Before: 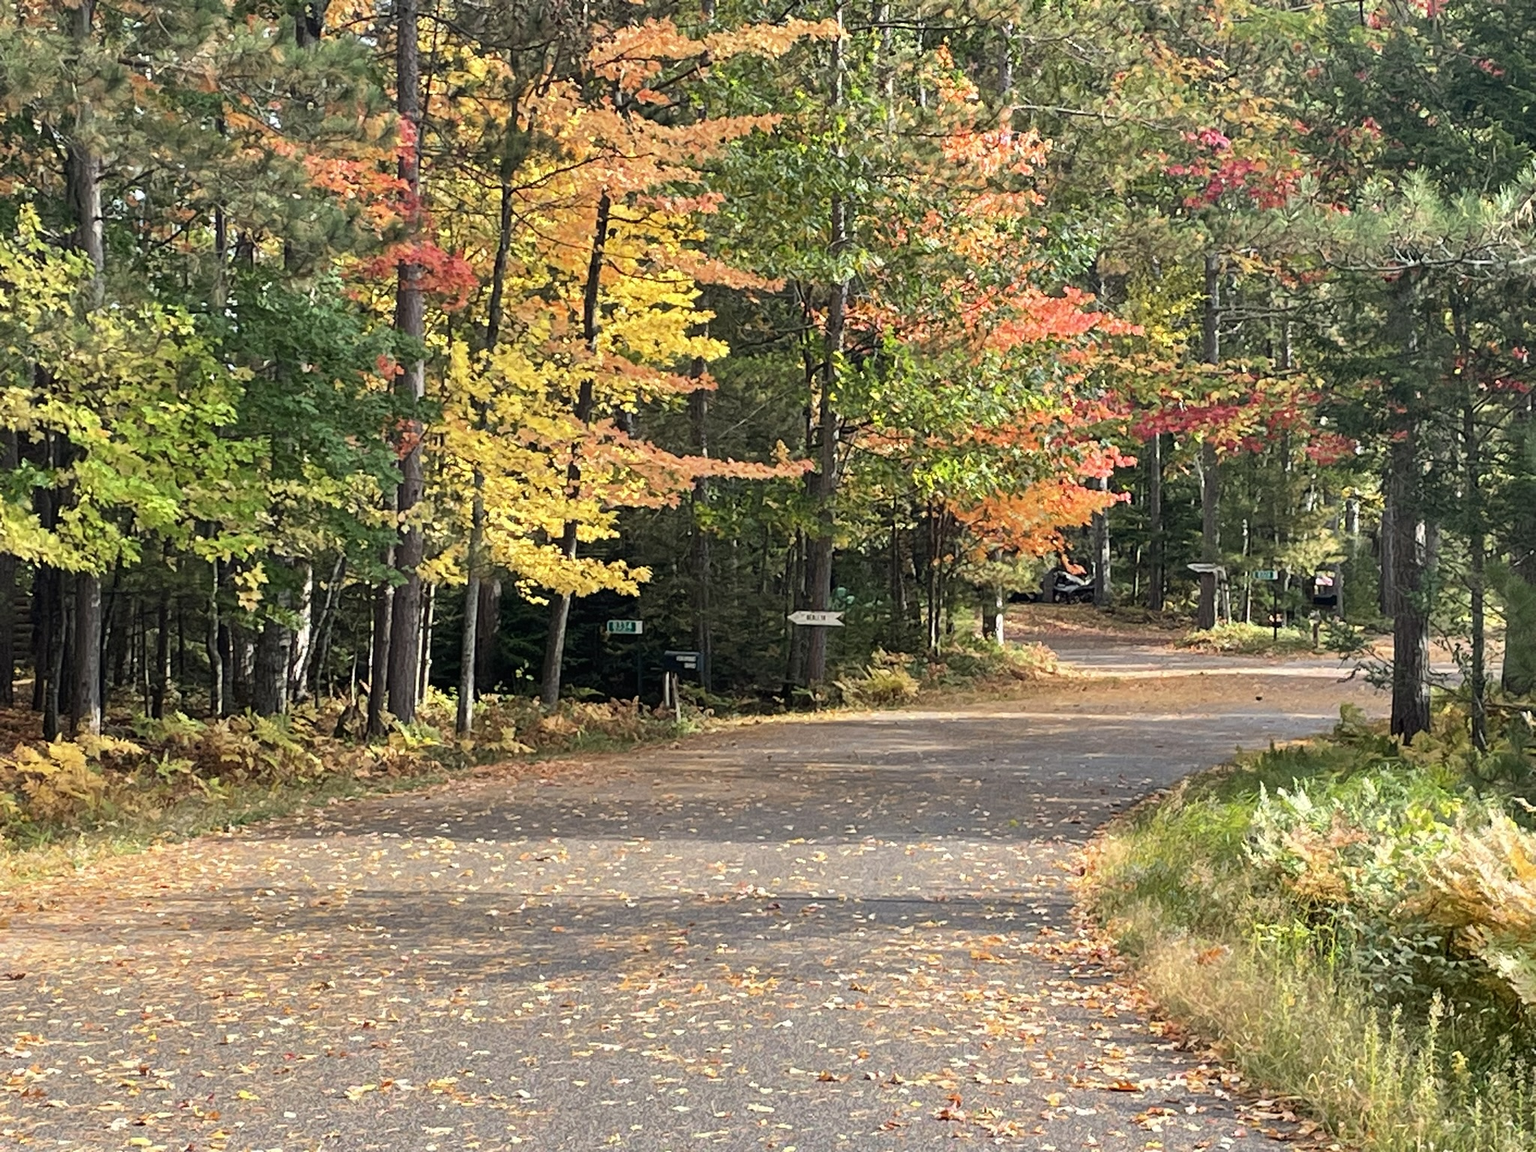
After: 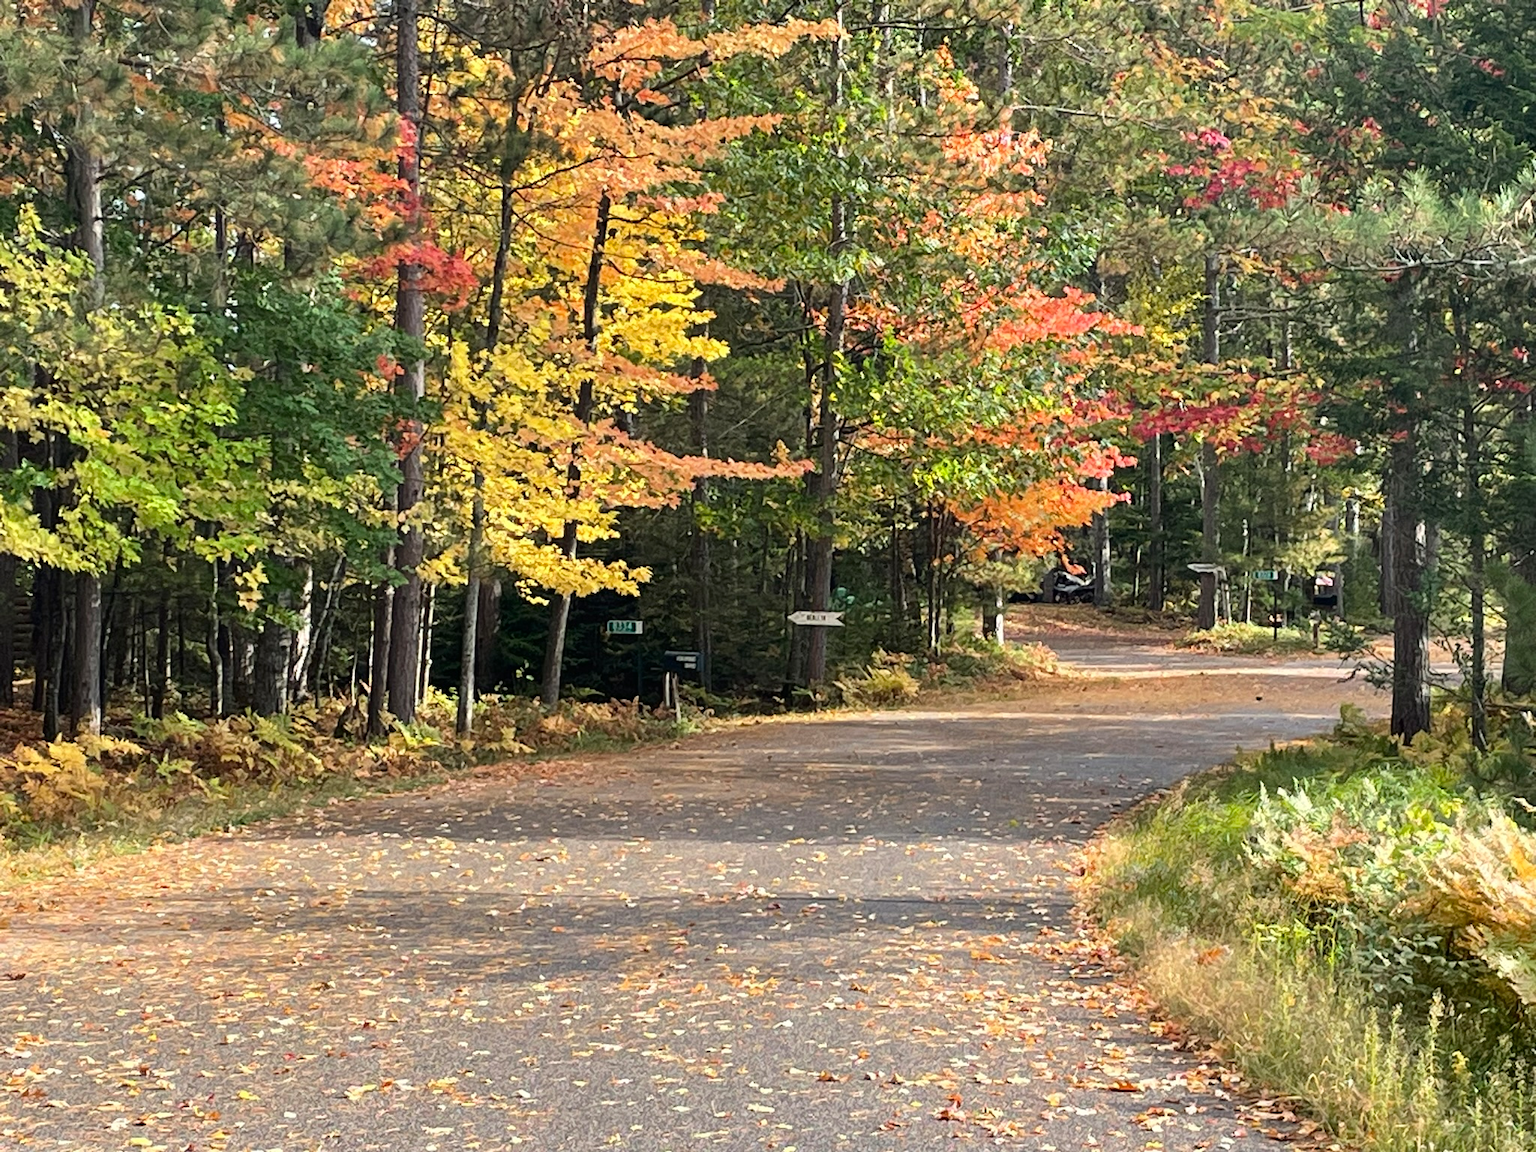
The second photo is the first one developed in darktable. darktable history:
shadows and highlights: shadows -30.71, highlights 30.22, highlights color adjustment 55.35%
